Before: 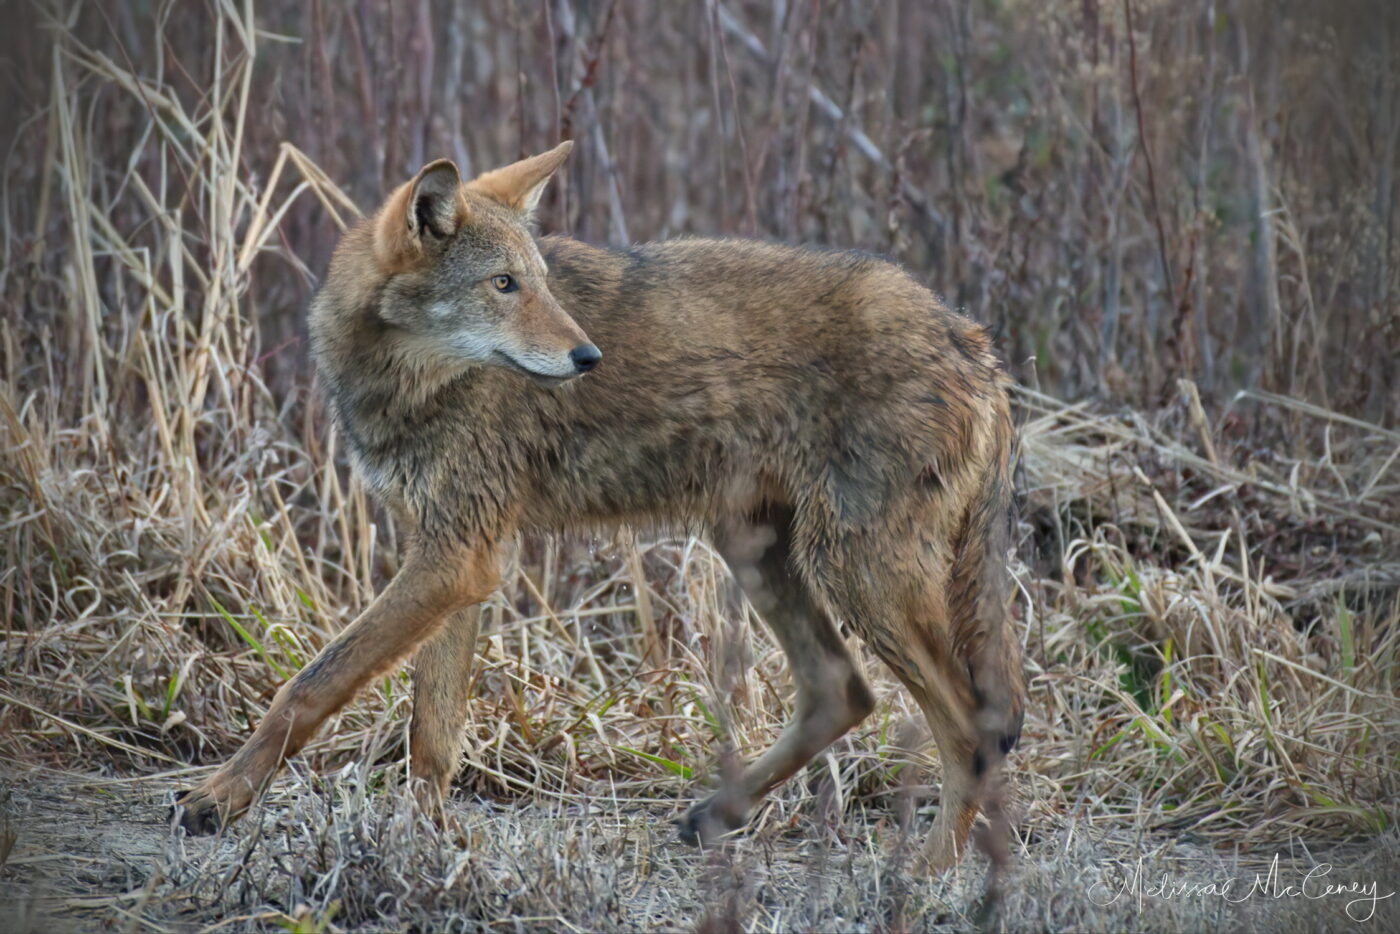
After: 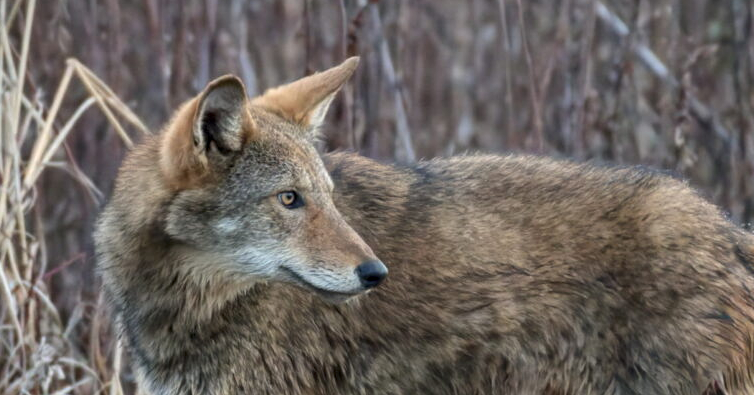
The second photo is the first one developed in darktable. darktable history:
local contrast: detail 130%
crop: left 15.306%, top 9.065%, right 30.789%, bottom 48.638%
